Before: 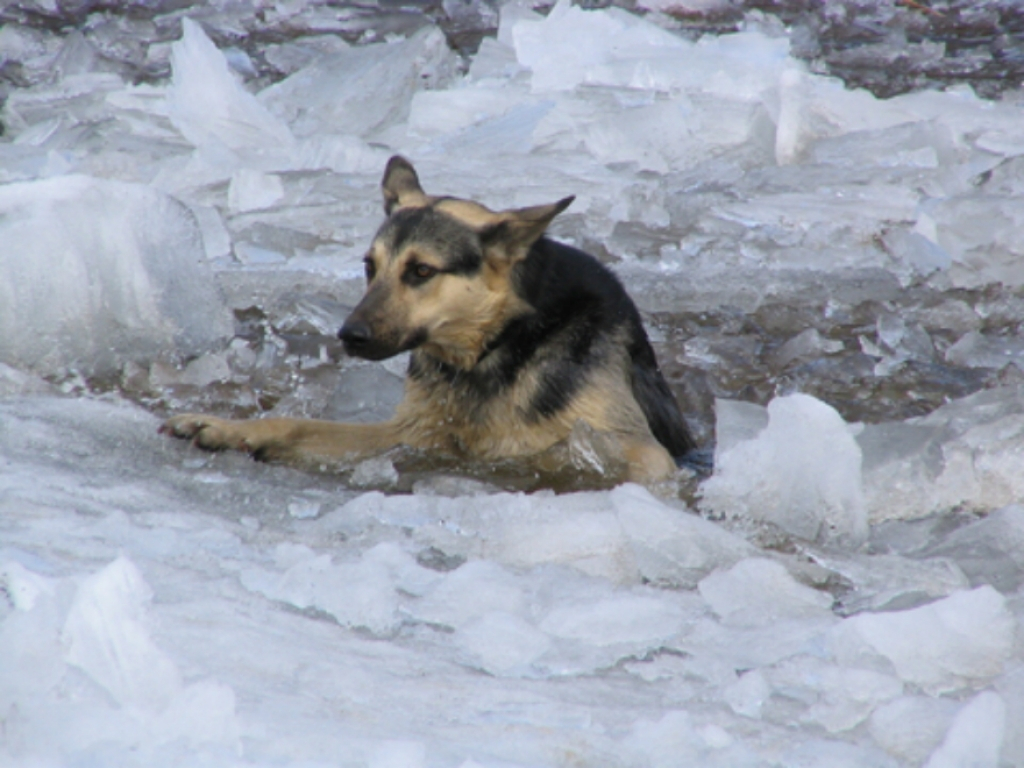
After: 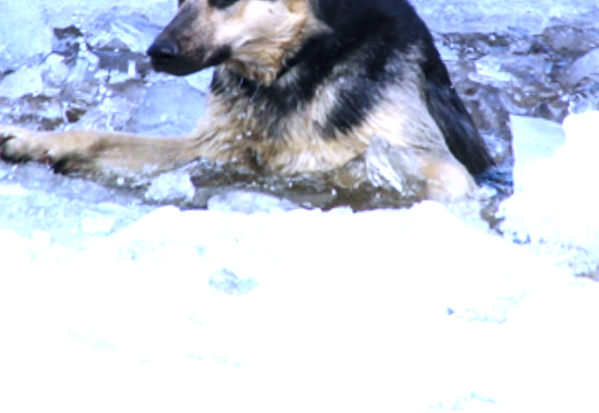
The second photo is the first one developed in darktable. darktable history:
white balance: red 0.931, blue 1.11
exposure: exposure 2 EV, compensate exposure bias true, compensate highlight preservation false
crop: left 11.123%, top 27.61%, right 18.3%, bottom 17.034%
graduated density: hue 238.83°, saturation 50%
rotate and perspective: rotation 0.72°, lens shift (vertical) -0.352, lens shift (horizontal) -0.051, crop left 0.152, crop right 0.859, crop top 0.019, crop bottom 0.964
contrast brightness saturation: contrast 0.2, brightness -0.11, saturation 0.1
local contrast: on, module defaults
